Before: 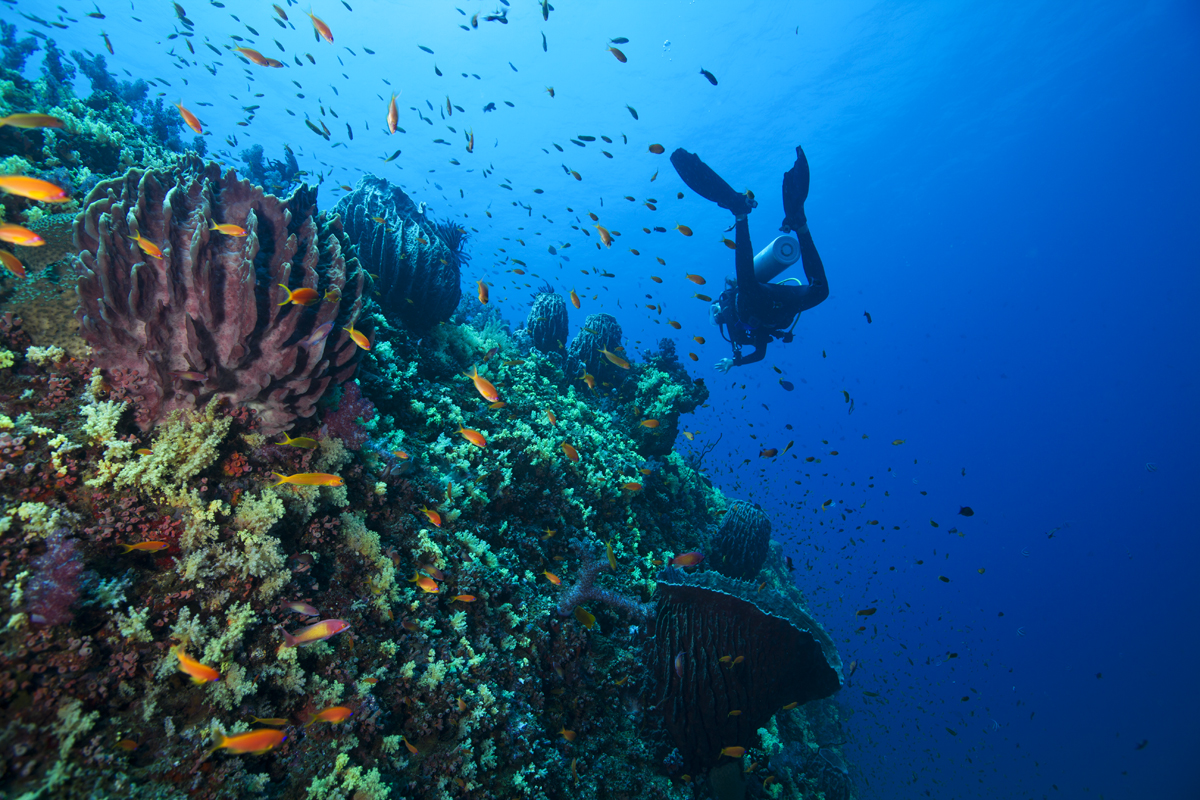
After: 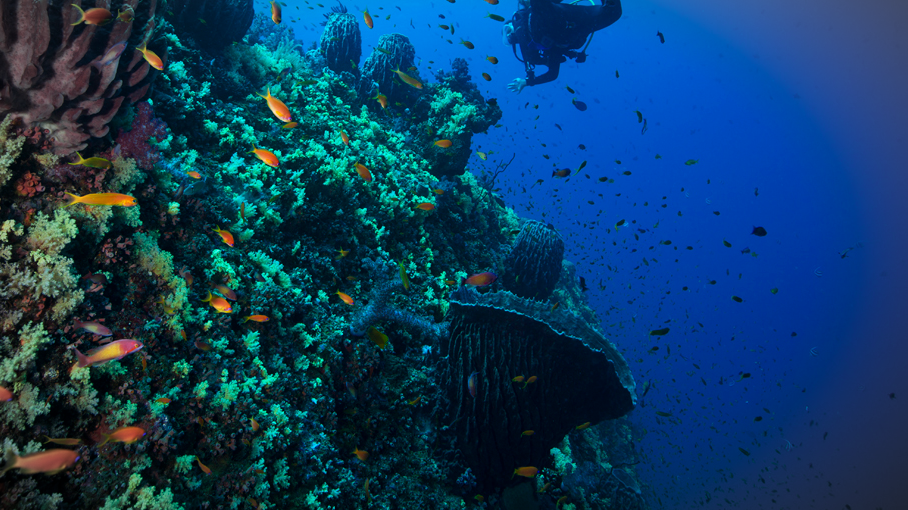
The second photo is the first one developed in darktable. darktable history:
crop and rotate: left 17.299%, top 35.115%, right 7.015%, bottom 1.024%
vignetting: fall-off start 79.43%, saturation -0.649, width/height ratio 1.327, unbound false
rgb curve: mode RGB, independent channels
contrast brightness saturation: contrast 0.07
